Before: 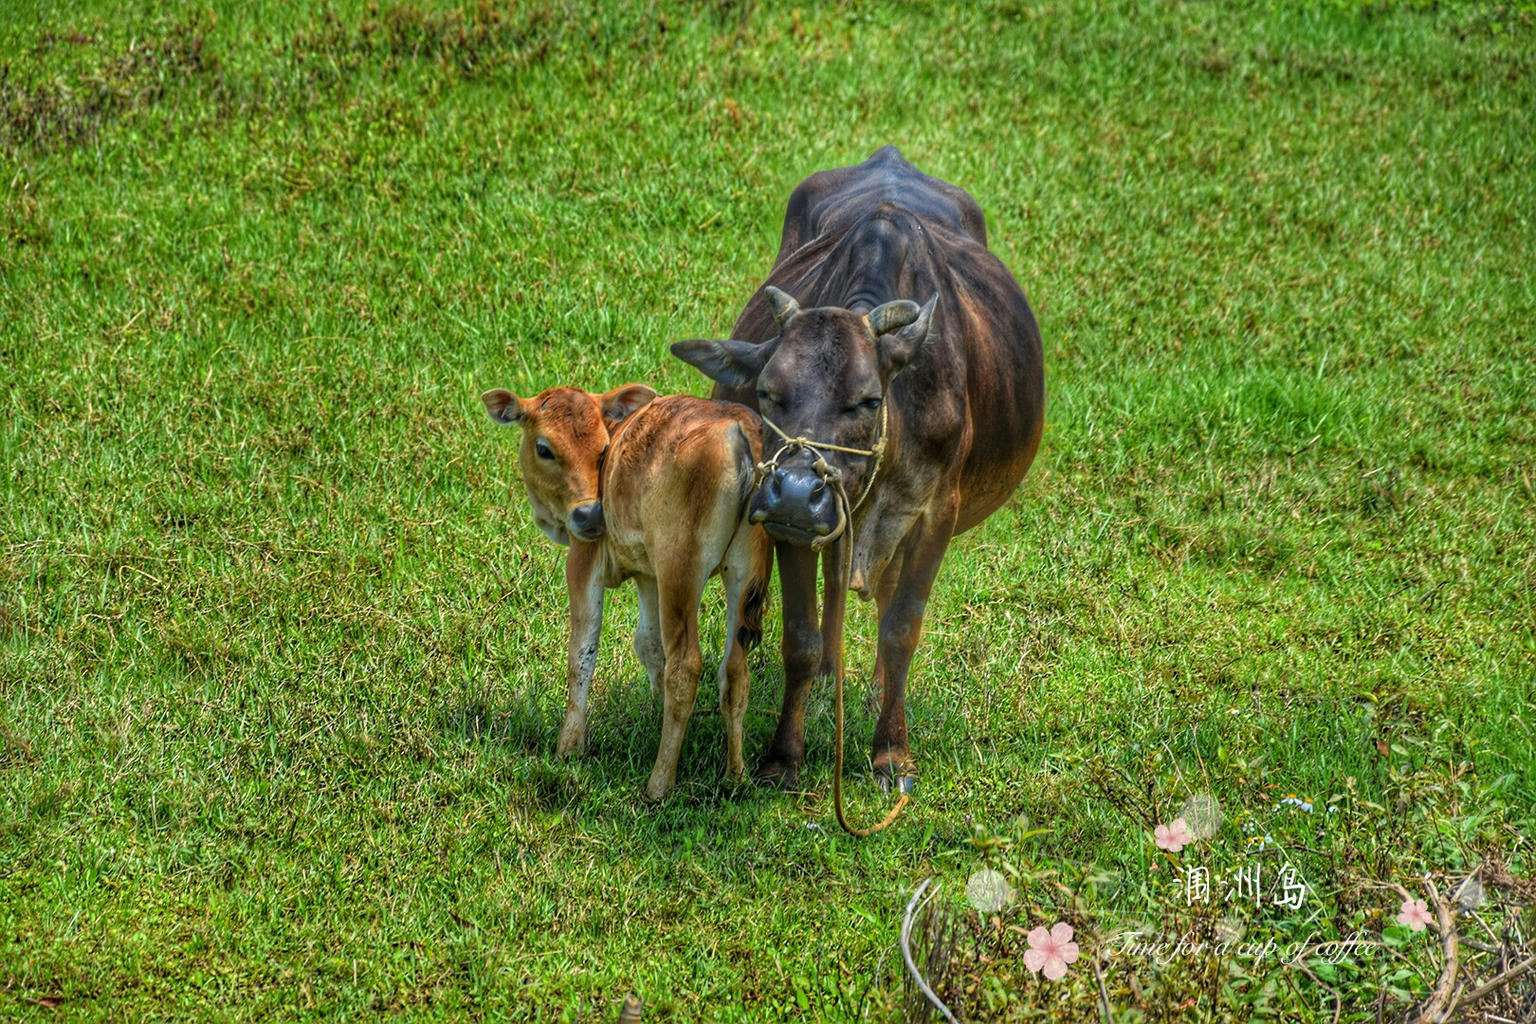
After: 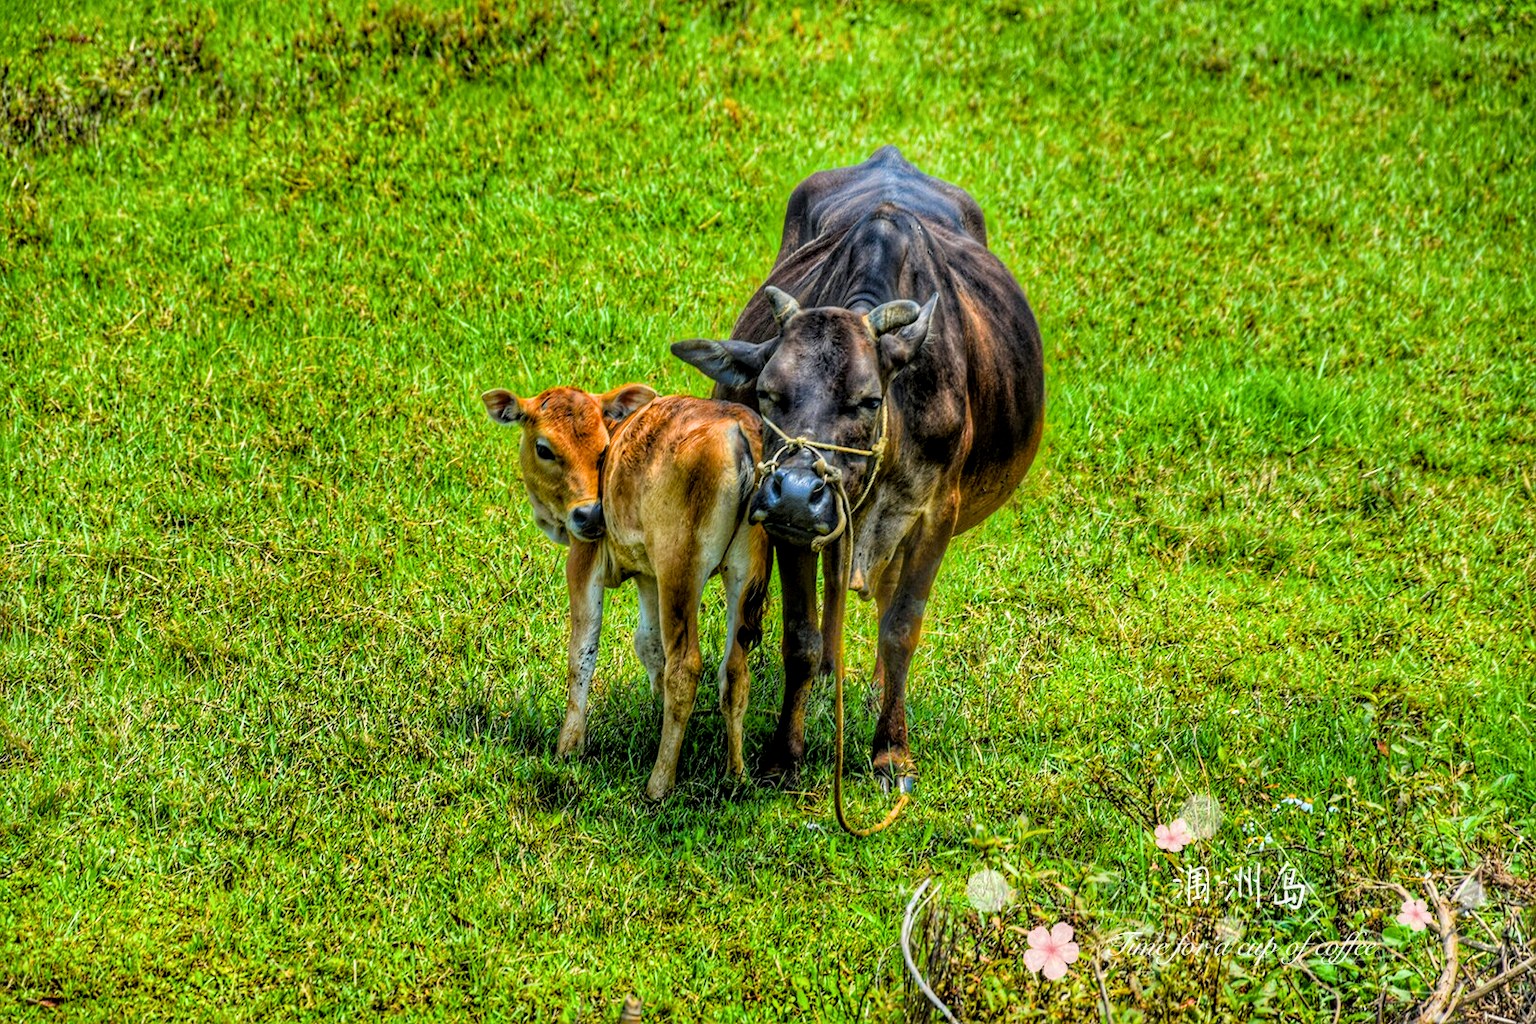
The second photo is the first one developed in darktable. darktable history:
local contrast: on, module defaults
color balance rgb: perceptual saturation grading › global saturation 20%, global vibrance 20%
exposure: black level correction 0, exposure 0.5 EV, compensate highlight preservation false
filmic rgb: black relative exposure -5 EV, white relative exposure 3.5 EV, hardness 3.19, contrast 1.2, highlights saturation mix -30%
